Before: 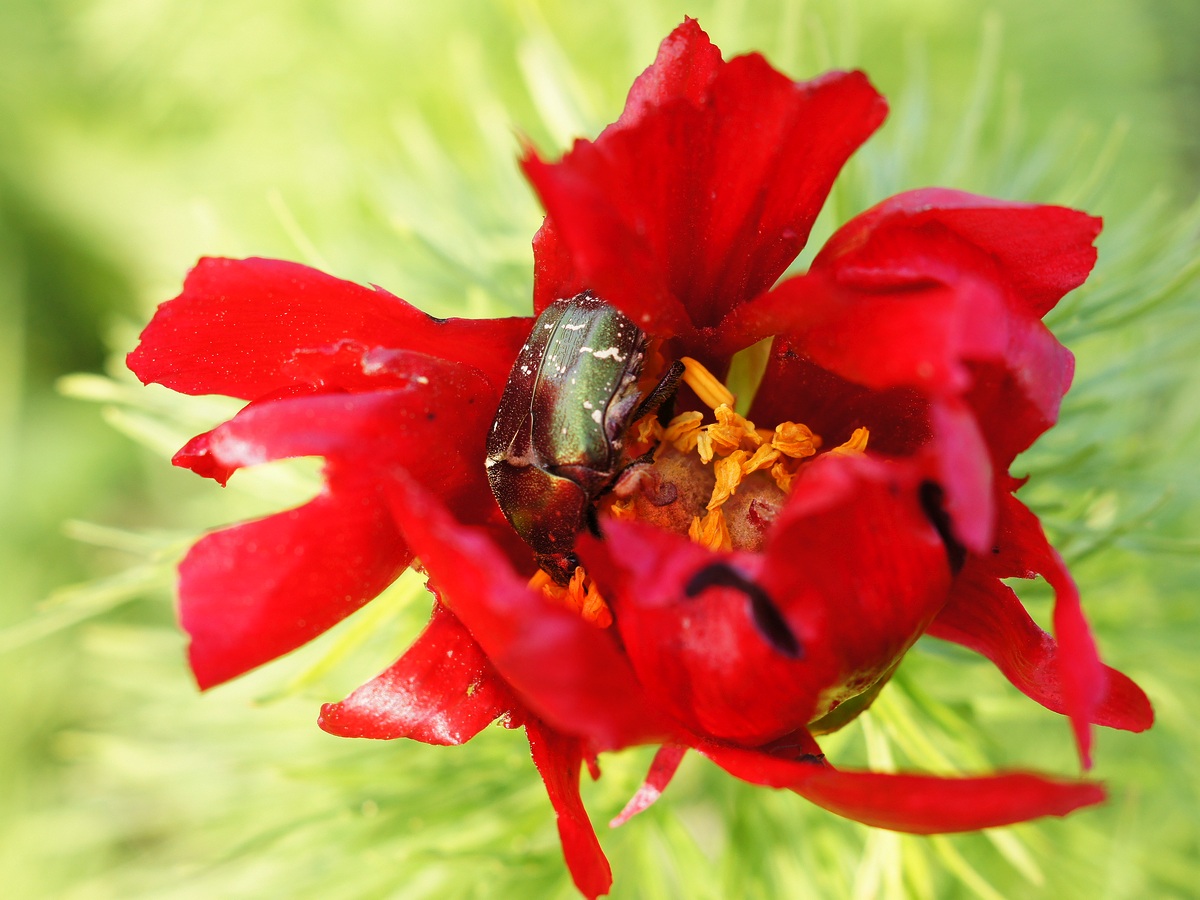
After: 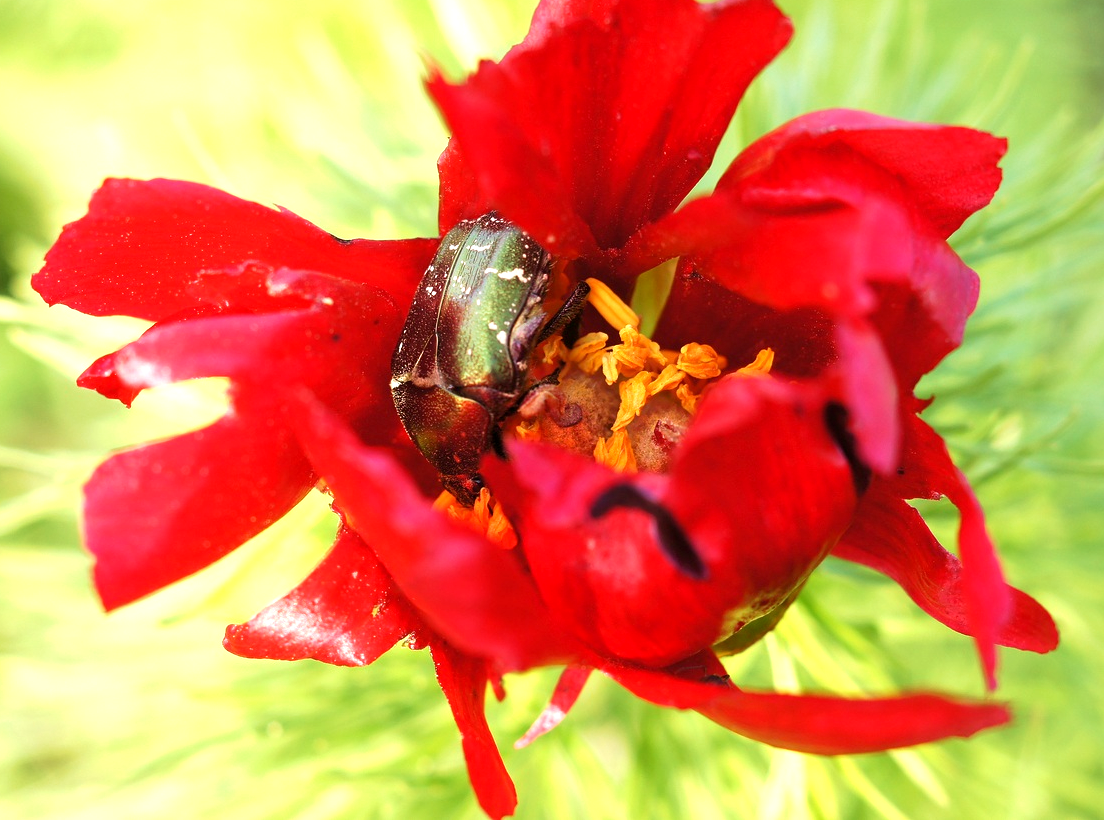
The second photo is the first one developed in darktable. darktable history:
velvia: on, module defaults
crop and rotate: left 7.926%, top 8.864%
exposure: black level correction 0.001, exposure 0.498 EV, compensate highlight preservation false
